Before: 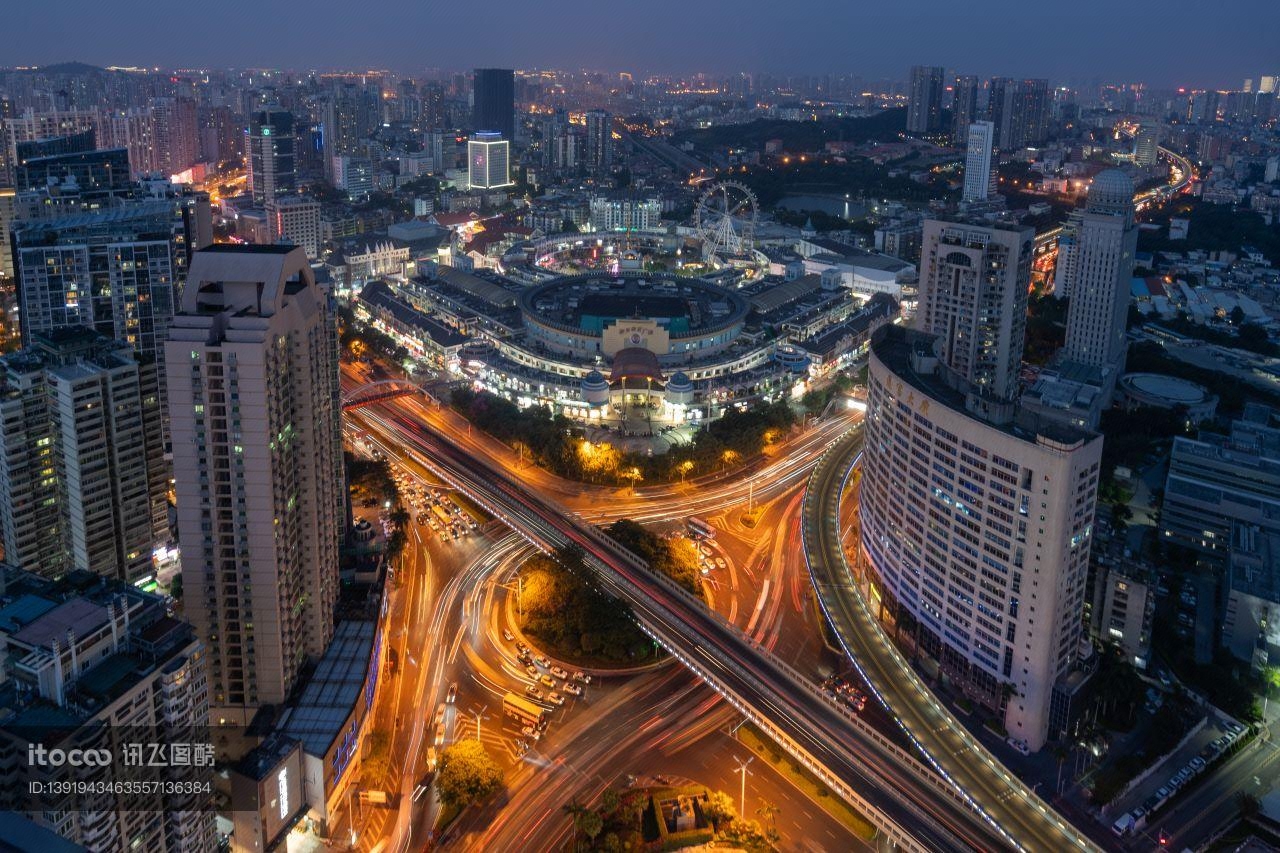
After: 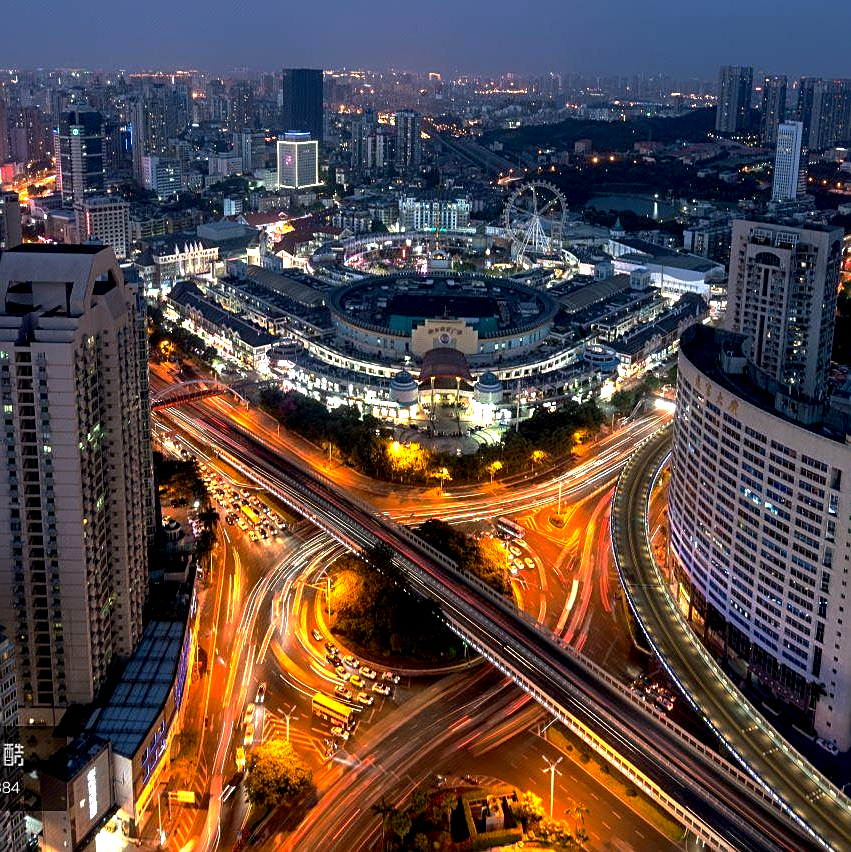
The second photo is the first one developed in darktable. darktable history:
contrast equalizer: y [[0.51, 0.537, 0.559, 0.574, 0.599, 0.618], [0.5 ×6], [0.5 ×6], [0 ×6], [0 ×6]], mix -0.185
exposure: black level correction 0.012, exposure 0.695 EV, compensate exposure bias true, compensate highlight preservation false
crop and rotate: left 14.984%, right 18.522%
tone equalizer: -8 EV -0.416 EV, -7 EV -0.411 EV, -6 EV -0.314 EV, -5 EV -0.195 EV, -3 EV 0.25 EV, -2 EV 0.355 EV, -1 EV 0.401 EV, +0 EV 0.413 EV, edges refinement/feathering 500, mask exposure compensation -1.57 EV, preserve details no
base curve: curves: ch0 [(0, 0) (0.595, 0.418) (1, 1)], preserve colors none
sharpen: on, module defaults
